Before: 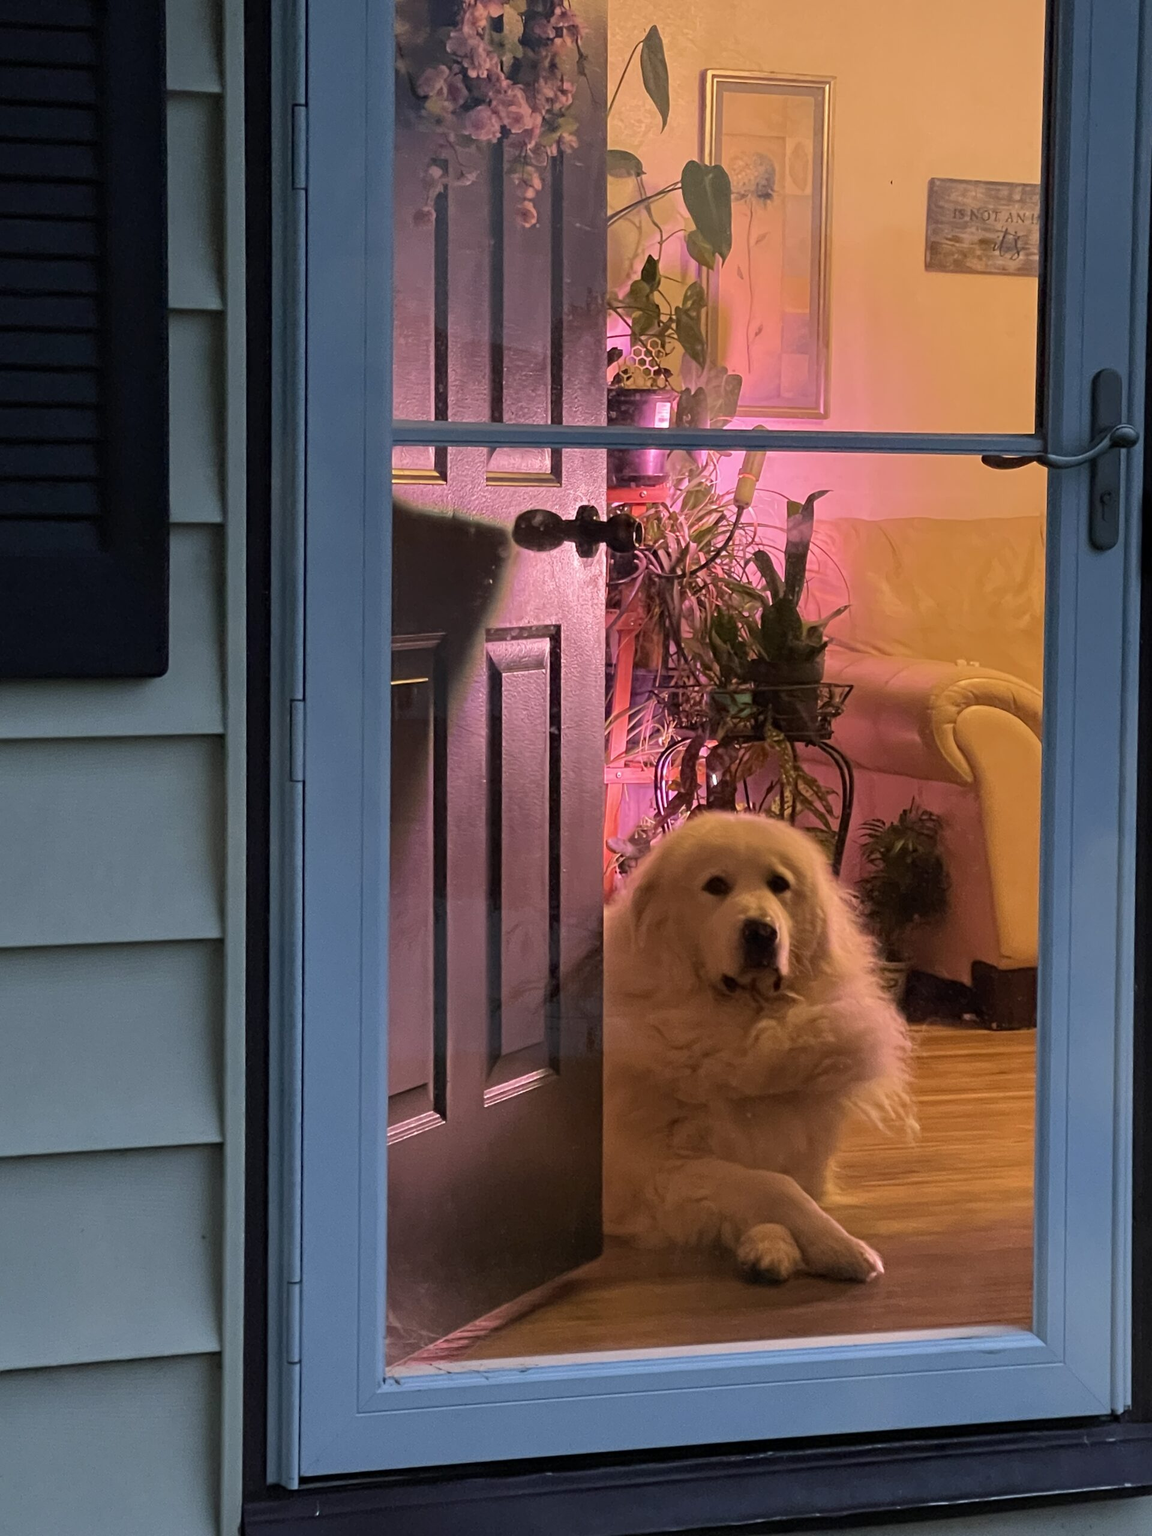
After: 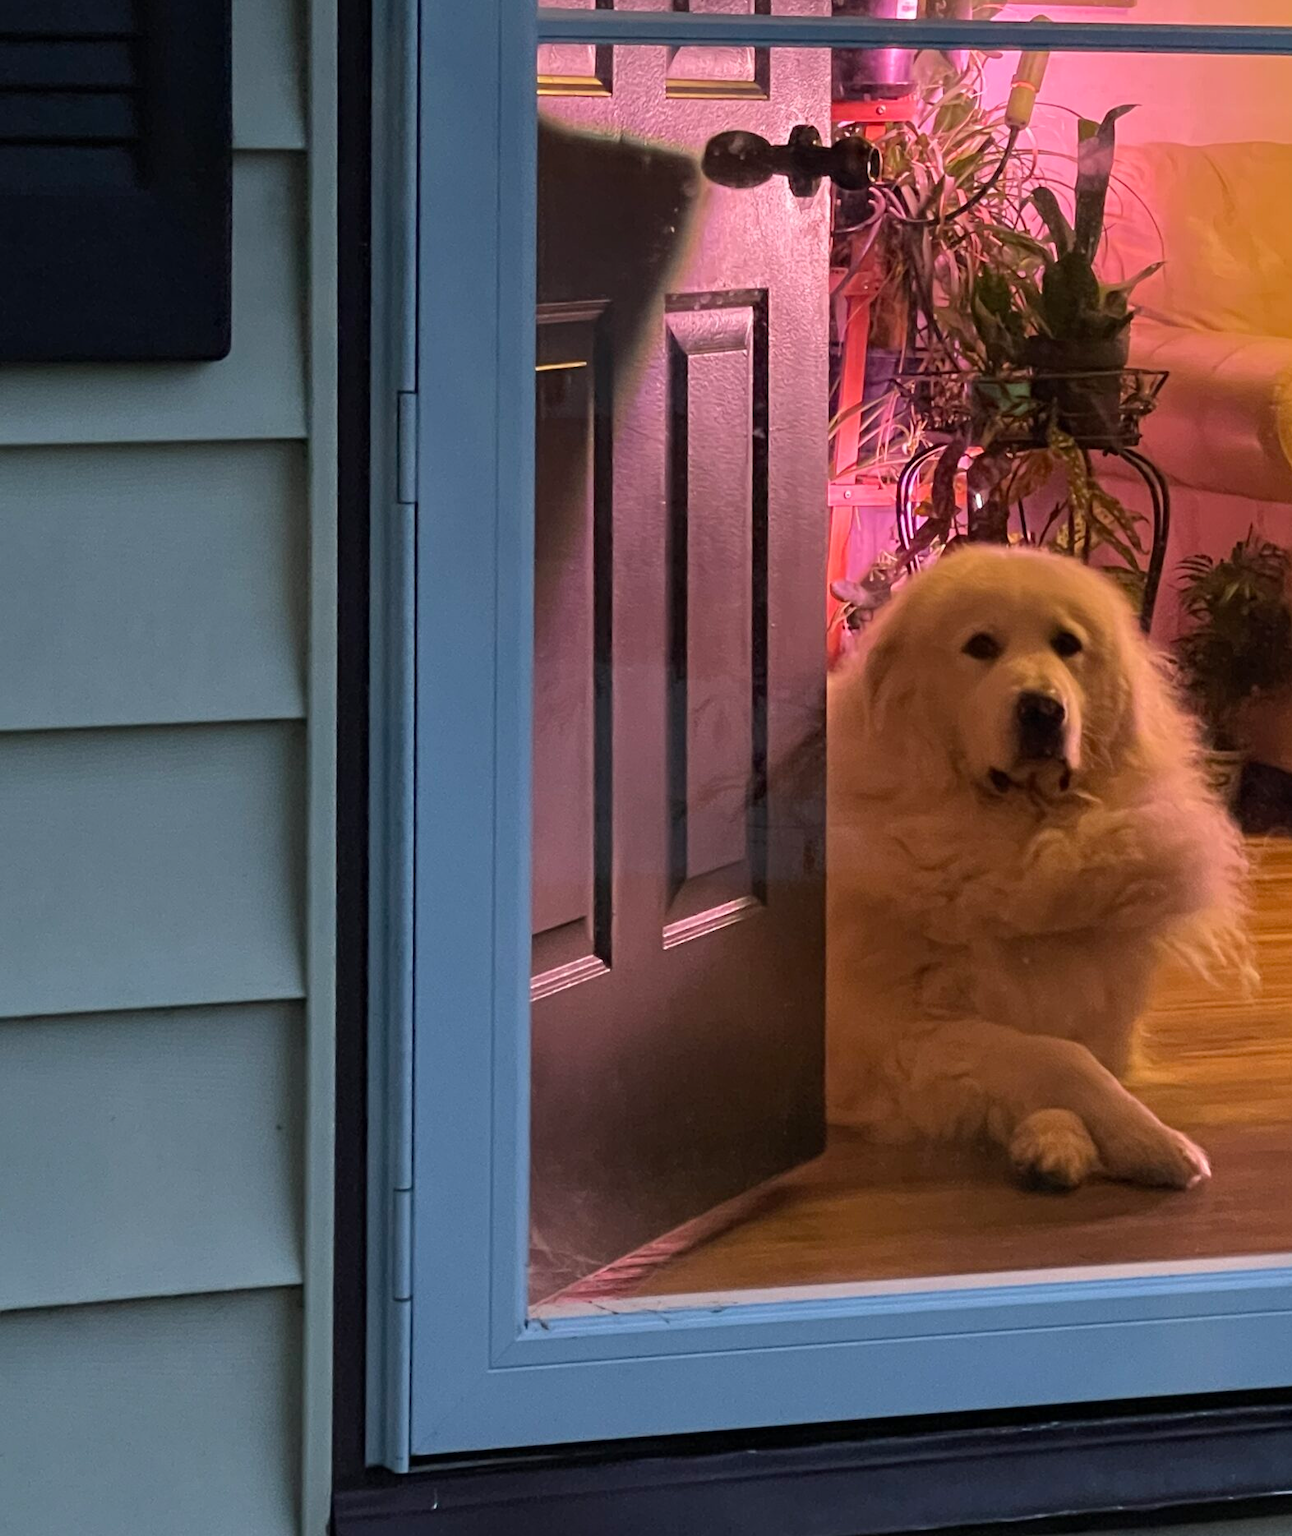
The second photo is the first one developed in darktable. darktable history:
crop: top 26.986%, right 18.041%
